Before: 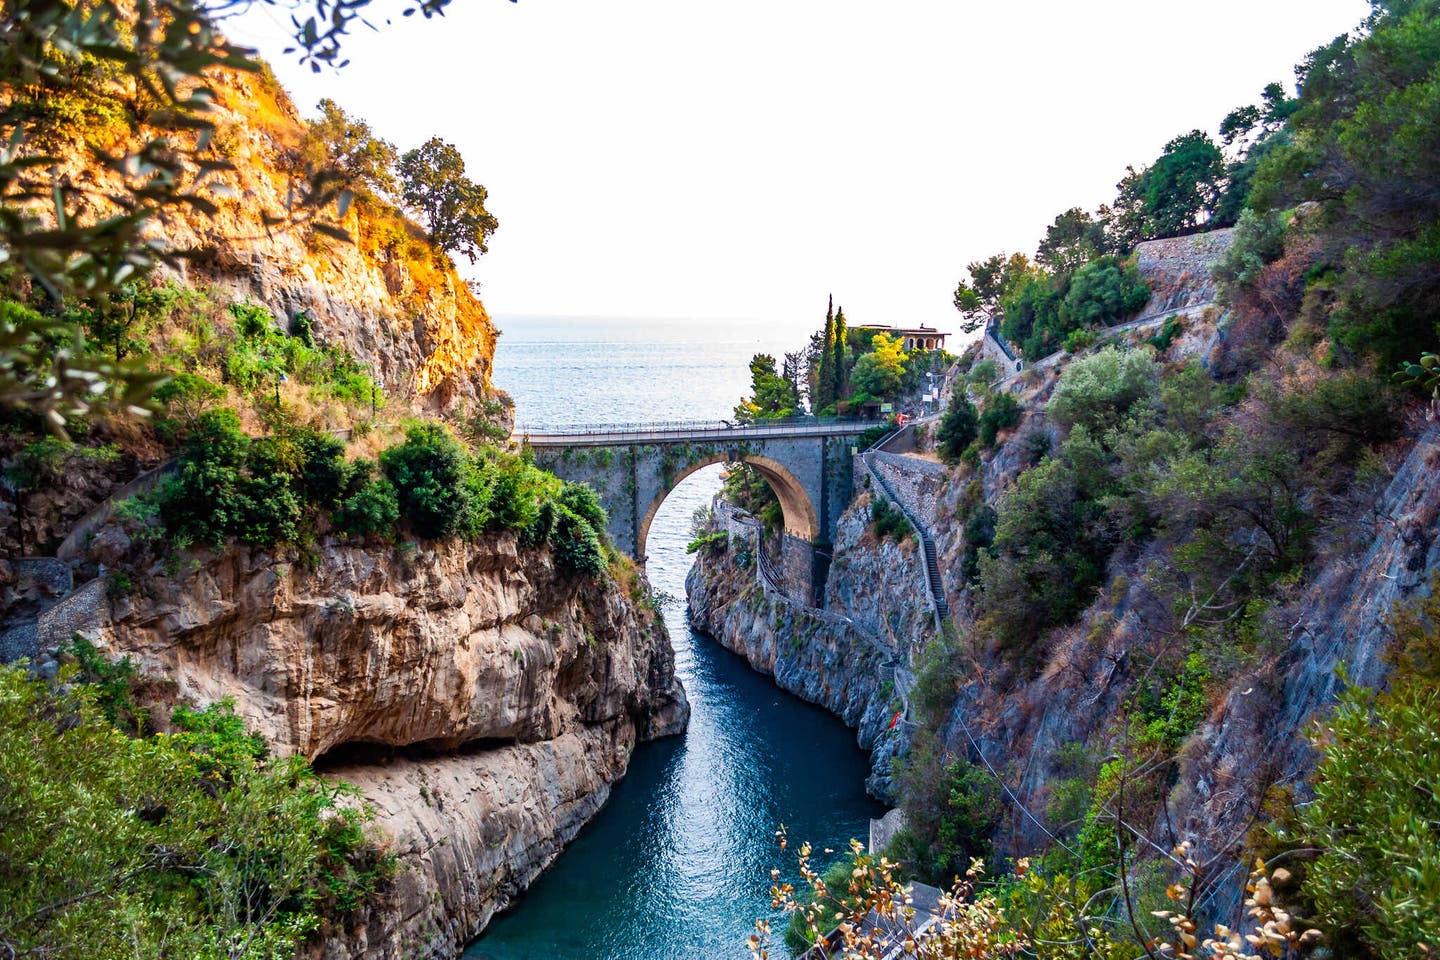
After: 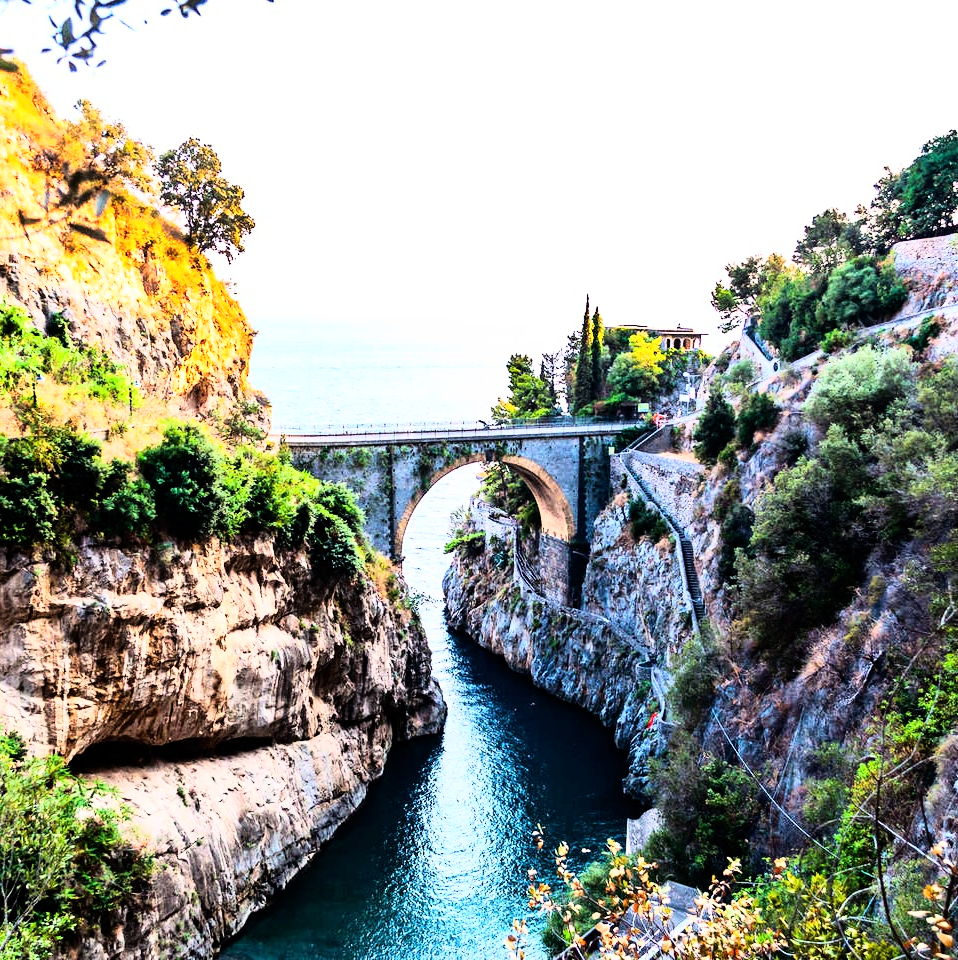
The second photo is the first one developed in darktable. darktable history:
crop: left 16.899%, right 16.556%
rgb curve: curves: ch0 [(0, 0) (0.21, 0.15) (0.24, 0.21) (0.5, 0.75) (0.75, 0.96) (0.89, 0.99) (1, 1)]; ch1 [(0, 0.02) (0.21, 0.13) (0.25, 0.2) (0.5, 0.67) (0.75, 0.9) (0.89, 0.97) (1, 1)]; ch2 [(0, 0.02) (0.21, 0.13) (0.25, 0.2) (0.5, 0.67) (0.75, 0.9) (0.89, 0.97) (1, 1)], compensate middle gray true
